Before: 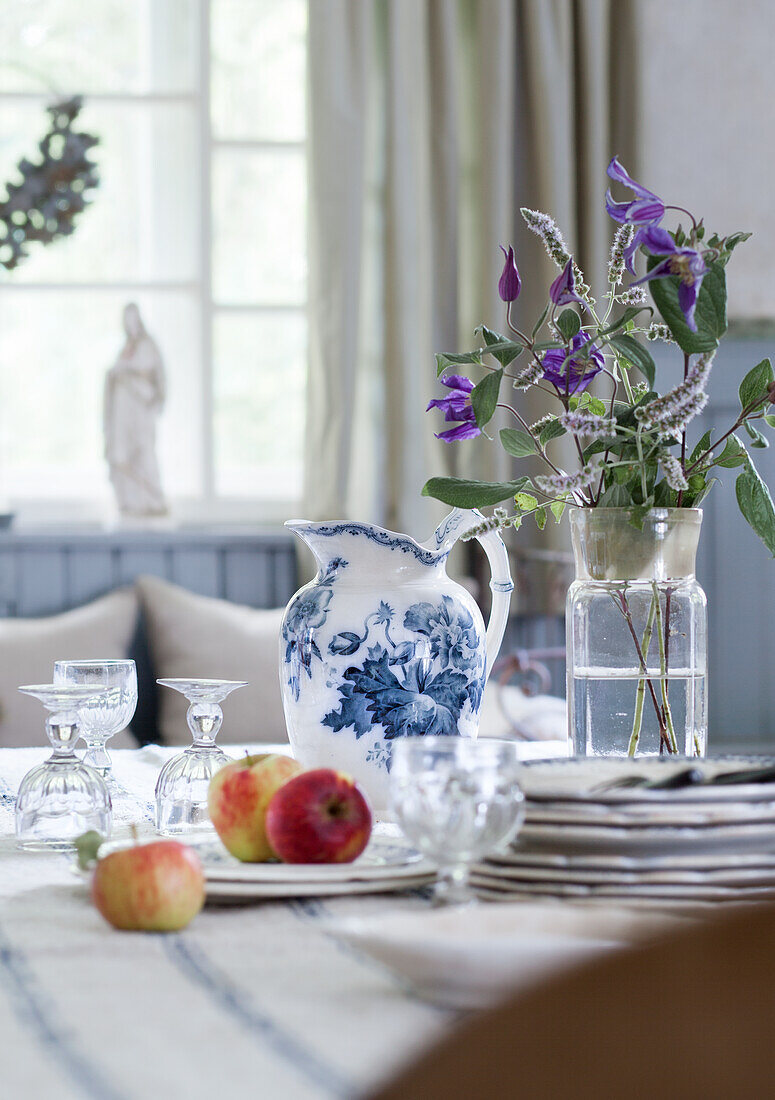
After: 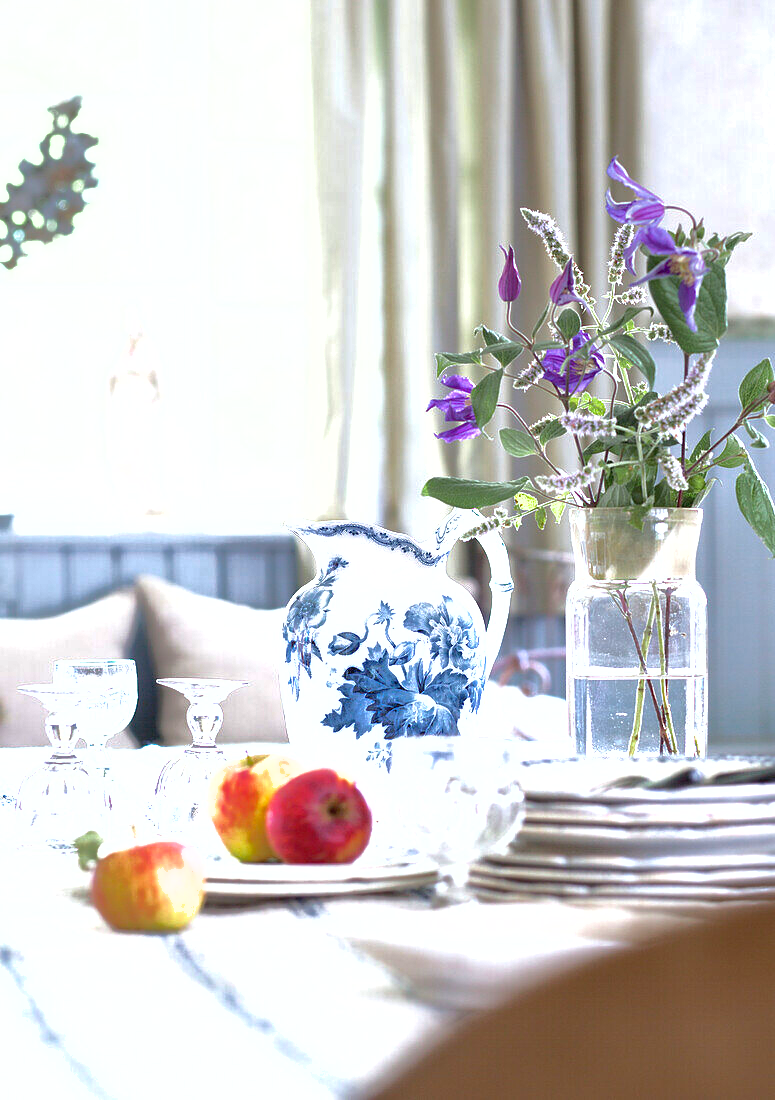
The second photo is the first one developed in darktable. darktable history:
shadows and highlights: on, module defaults
exposure: black level correction 0, exposure 1.199 EV, compensate exposure bias true, compensate highlight preservation false
